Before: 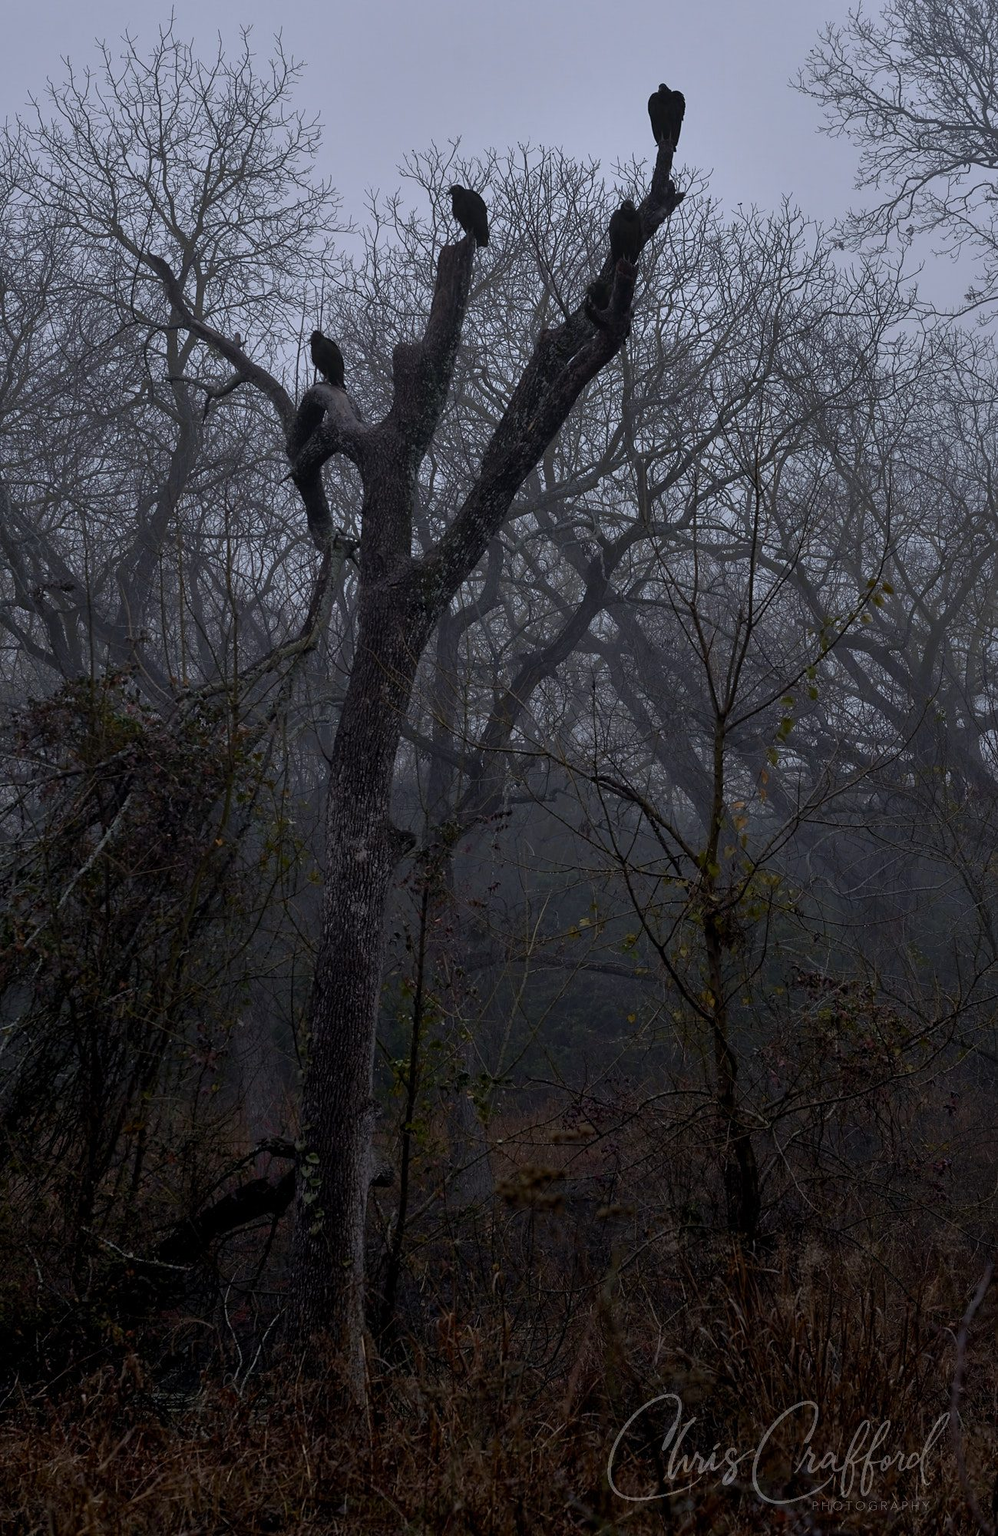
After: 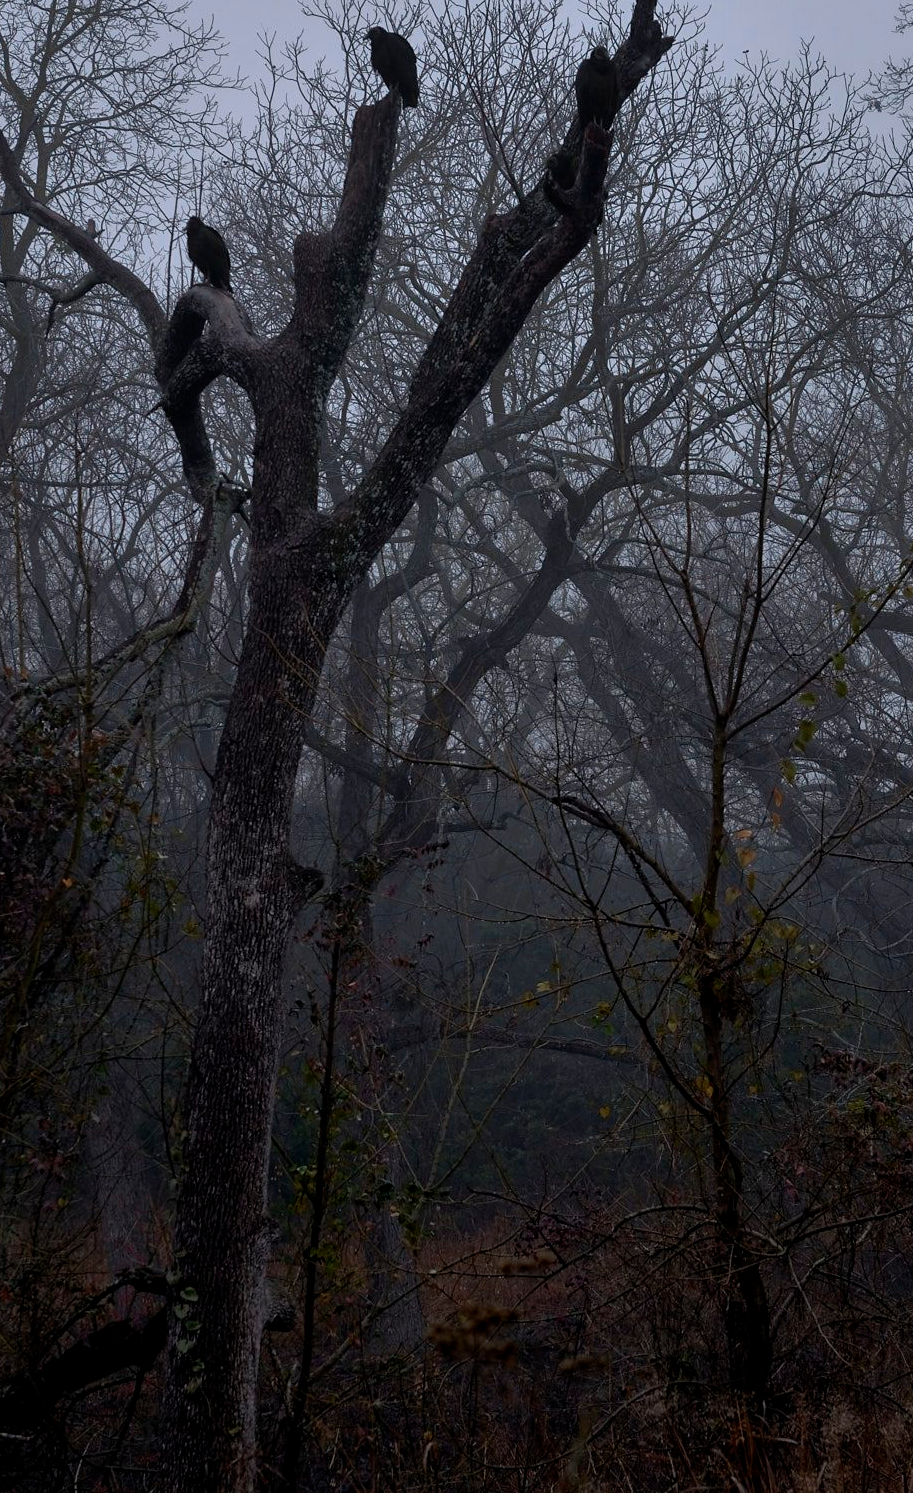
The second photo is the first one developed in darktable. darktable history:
contrast brightness saturation: saturation -0.055
crop and rotate: left 16.916%, top 10.721%, right 12.854%, bottom 14.585%
